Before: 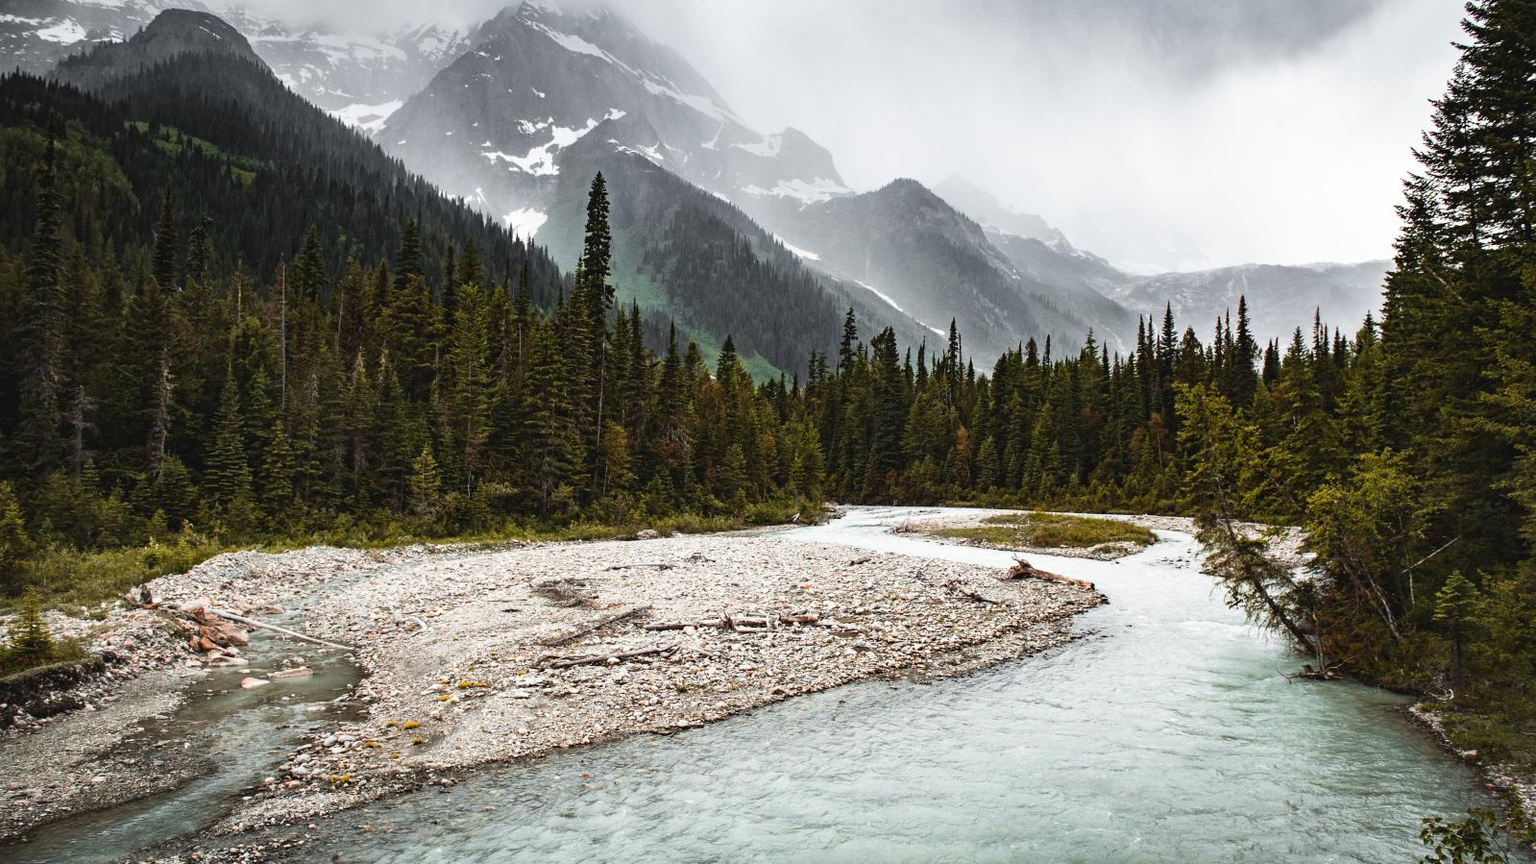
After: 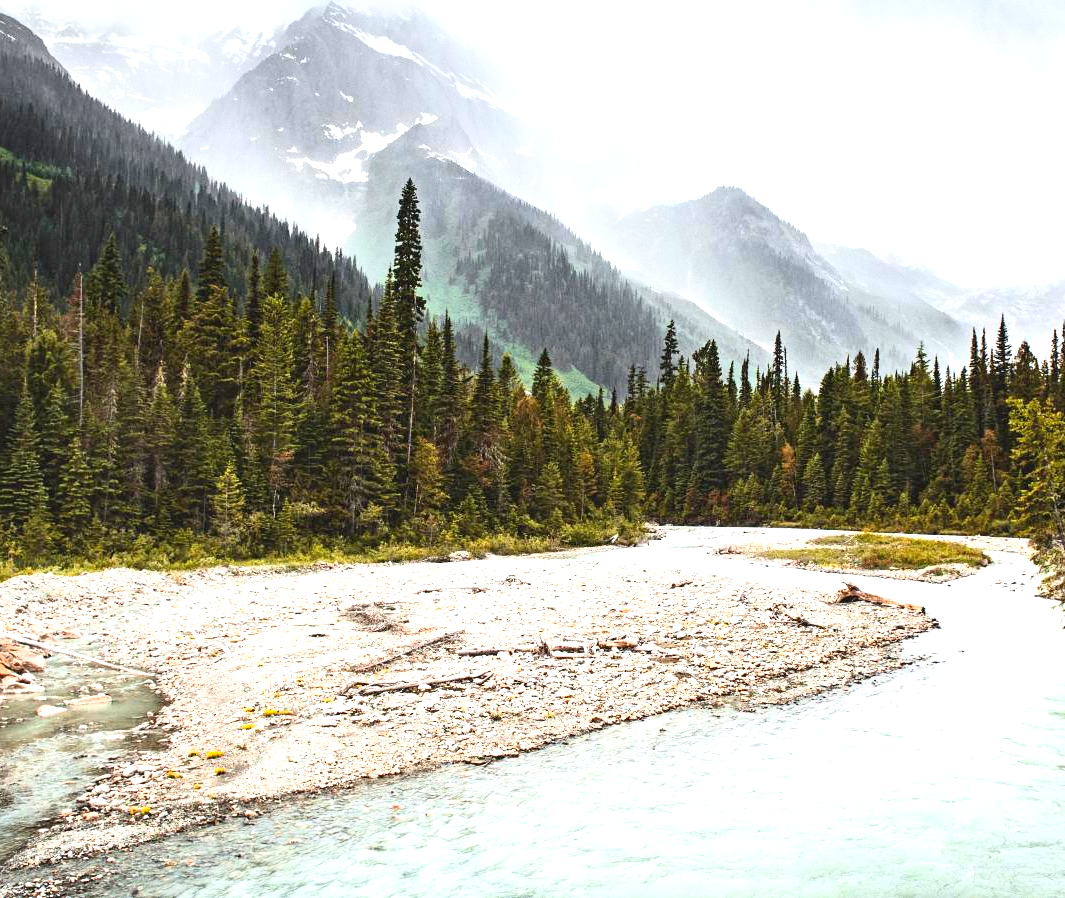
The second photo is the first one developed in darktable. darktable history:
color balance: on, module defaults
exposure: black level correction 0.001, exposure 0.955 EV, compensate exposure bias true, compensate highlight preservation false
crop and rotate: left 13.409%, right 19.924%
contrast brightness saturation: contrast 0.2, brightness 0.16, saturation 0.22
